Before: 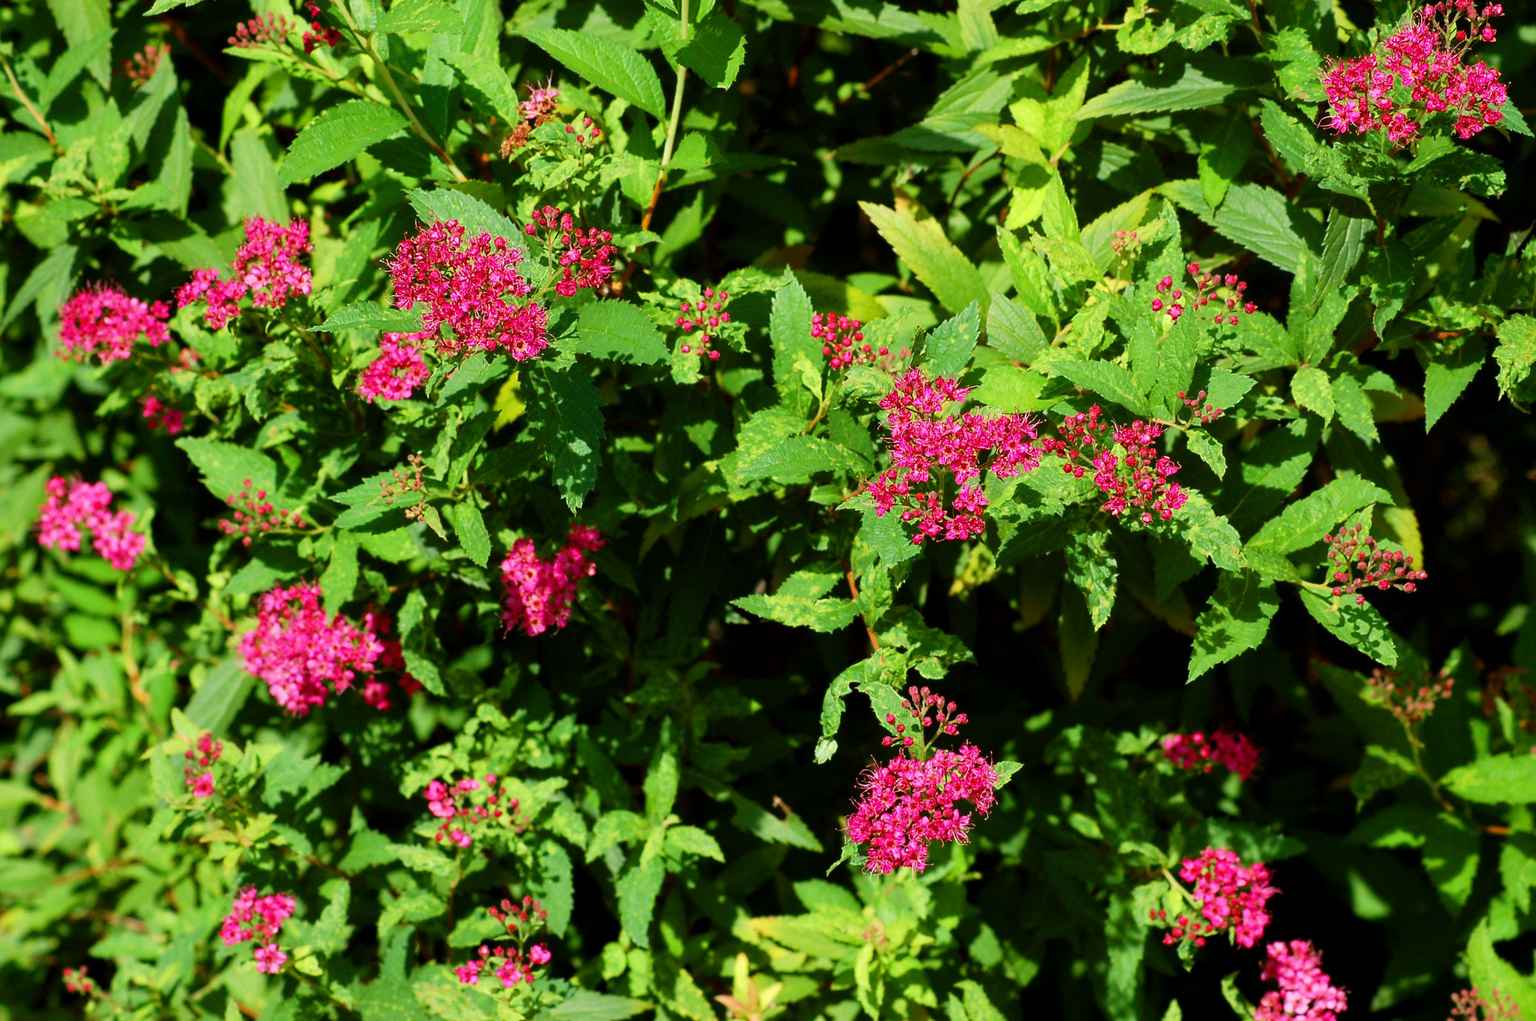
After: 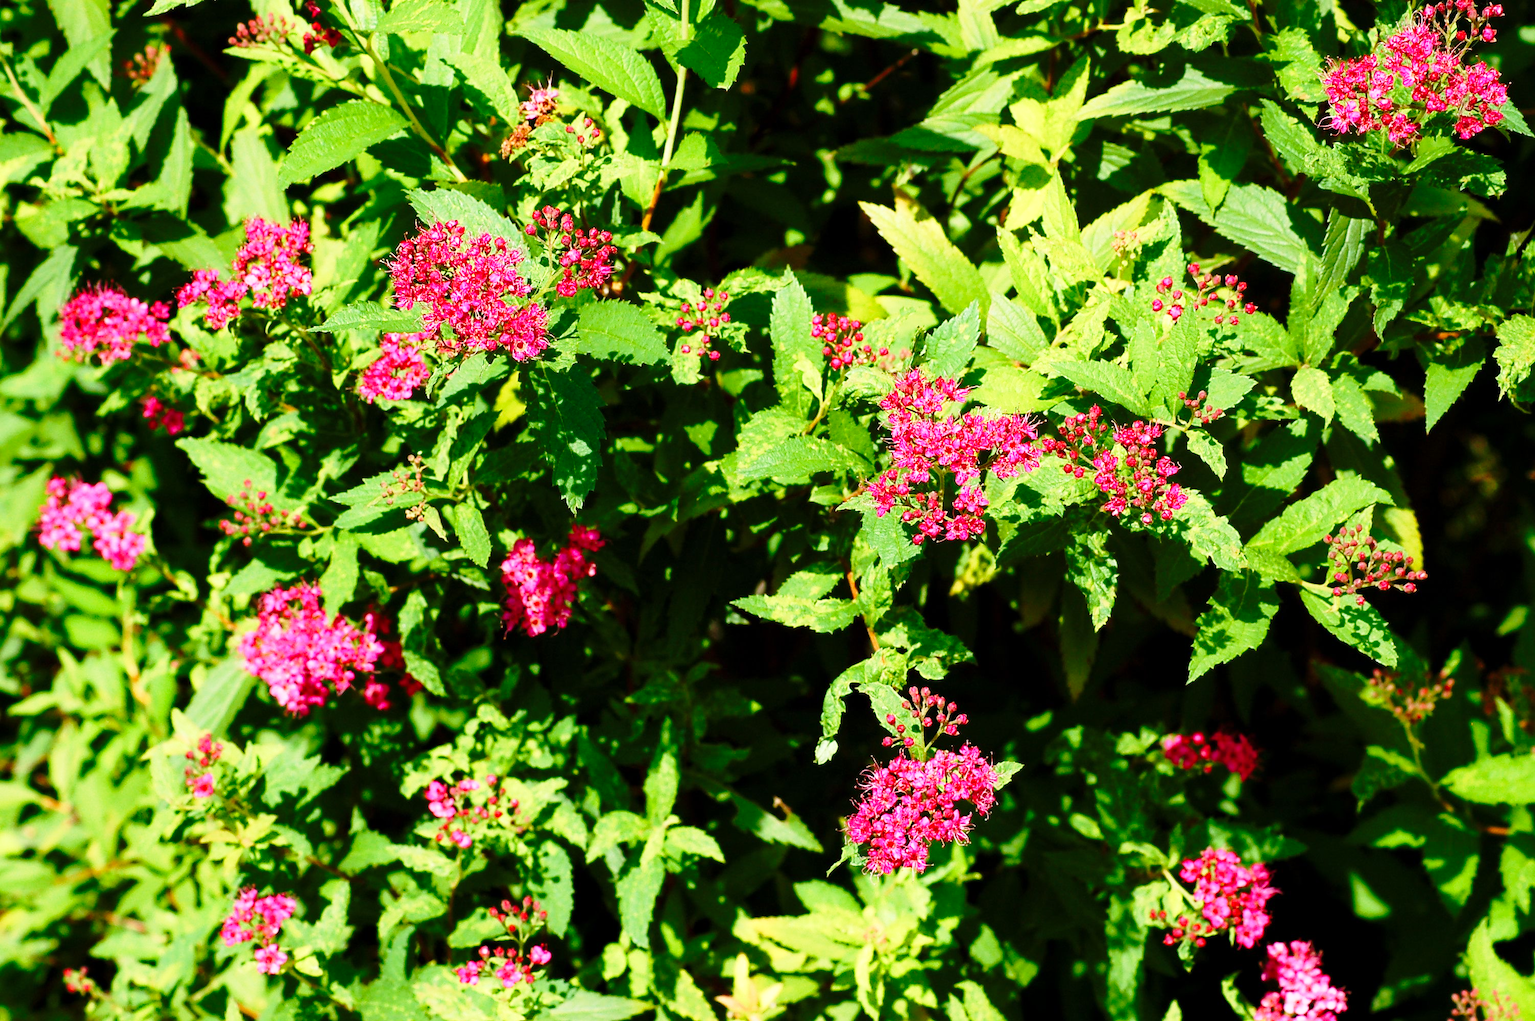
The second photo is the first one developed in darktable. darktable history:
base curve: curves: ch0 [(0, 0) (0.028, 0.03) (0.121, 0.232) (0.46, 0.748) (0.859, 0.968) (1, 1)], preserve colors none
tone equalizer: -8 EV -0.001 EV, -7 EV 0.001 EV, -6 EV -0.002 EV, -5 EV -0.003 EV, -4 EV -0.062 EV, -3 EV -0.222 EV, -2 EV -0.267 EV, -1 EV 0.105 EV, +0 EV 0.303 EV
